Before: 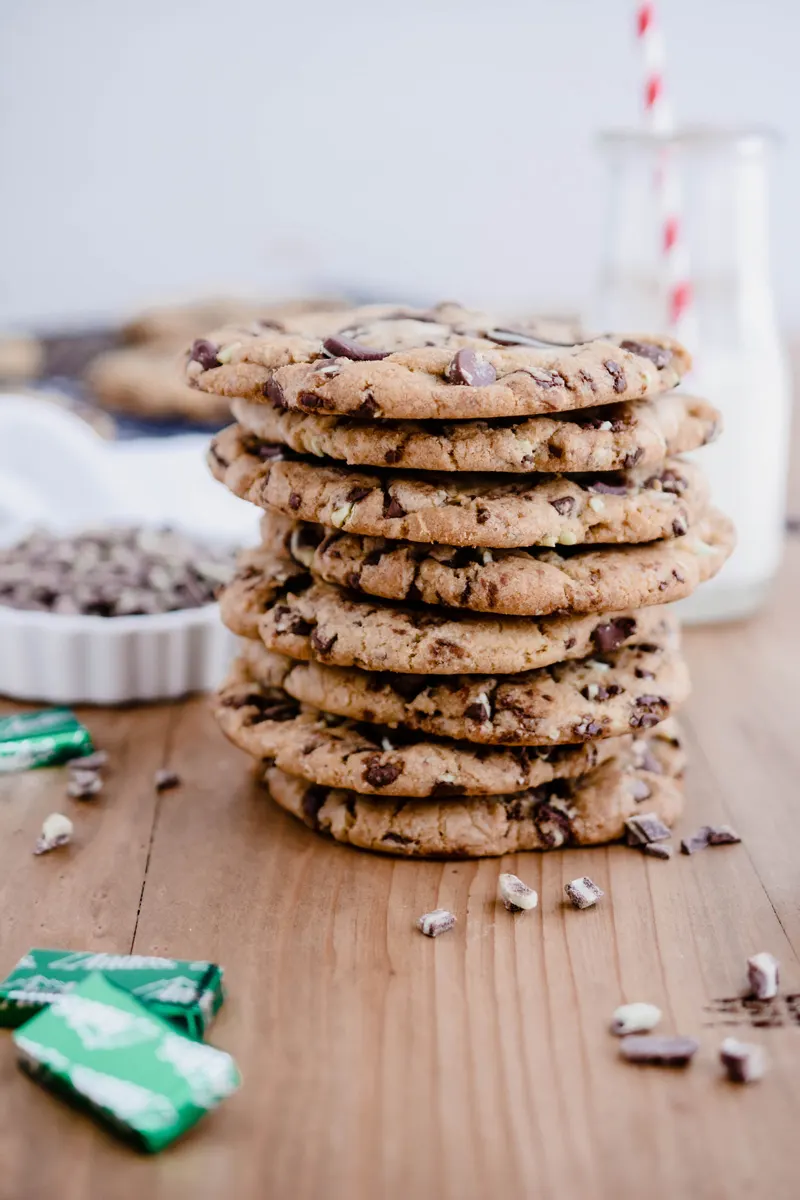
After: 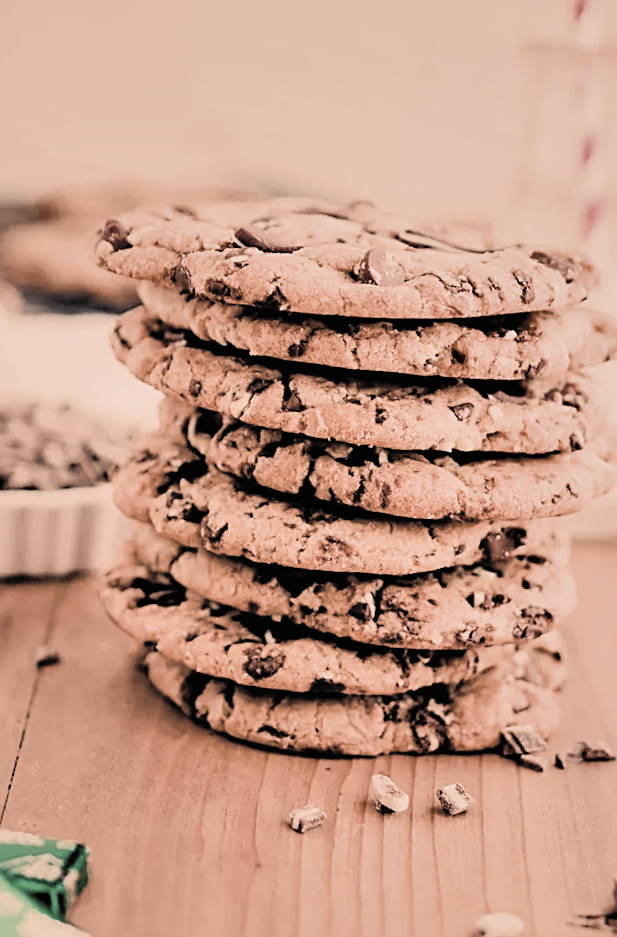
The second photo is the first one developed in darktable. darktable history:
rotate and perspective: rotation 4.1°, automatic cropping off
crop and rotate: left 17.046%, top 10.659%, right 12.989%, bottom 14.553%
filmic rgb: black relative exposure -5 EV, hardness 2.88, contrast 1.1, highlights saturation mix -20%
rgb levels: preserve colors max RGB
shadows and highlights: shadows 40, highlights -54, highlights color adjustment 46%, low approximation 0.01, soften with gaussian
contrast brightness saturation: brightness 0.18, saturation -0.5
white balance: red 1.467, blue 0.684
sharpen: radius 2.543, amount 0.636
